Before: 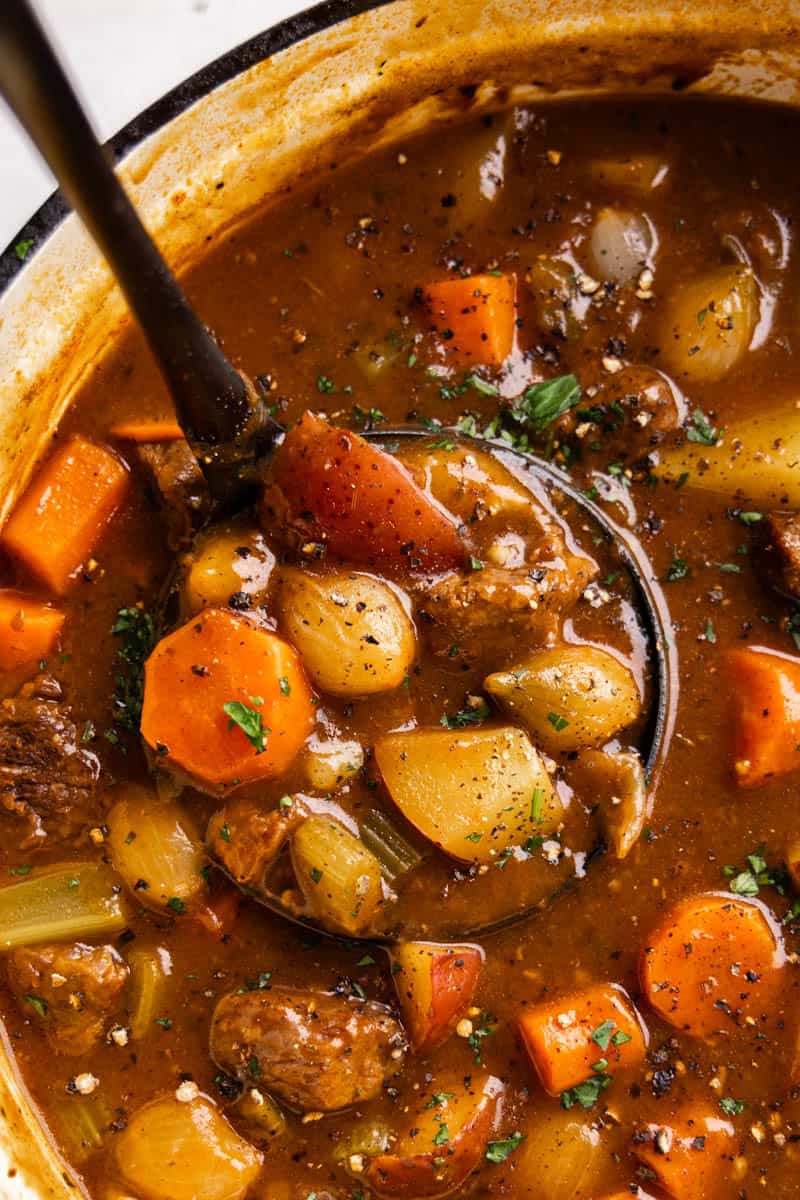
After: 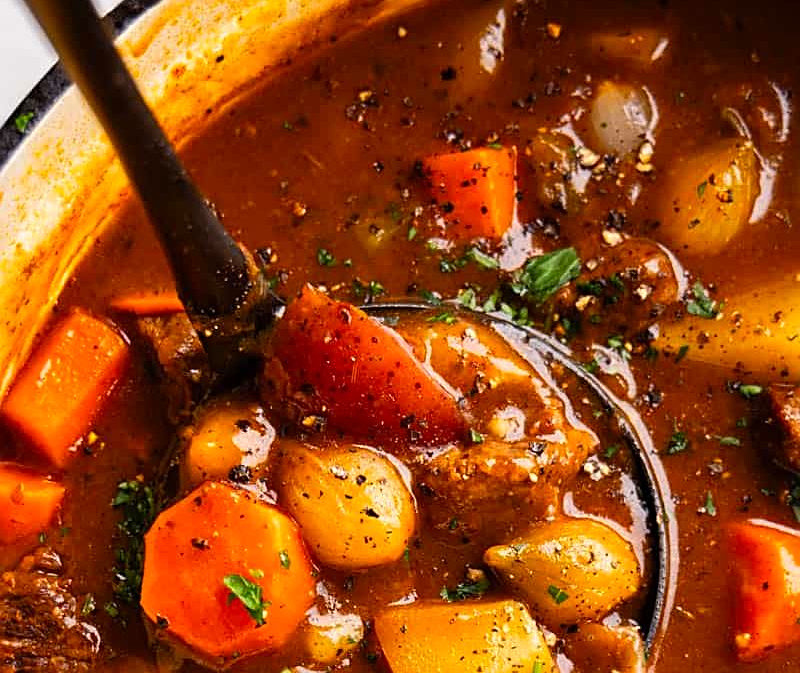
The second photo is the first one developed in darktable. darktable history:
sharpen: on, module defaults
crop and rotate: top 10.605%, bottom 33.274%
color zones: curves: ch0 [(0.224, 0.526) (0.75, 0.5)]; ch1 [(0.055, 0.526) (0.224, 0.761) (0.377, 0.526) (0.75, 0.5)]
